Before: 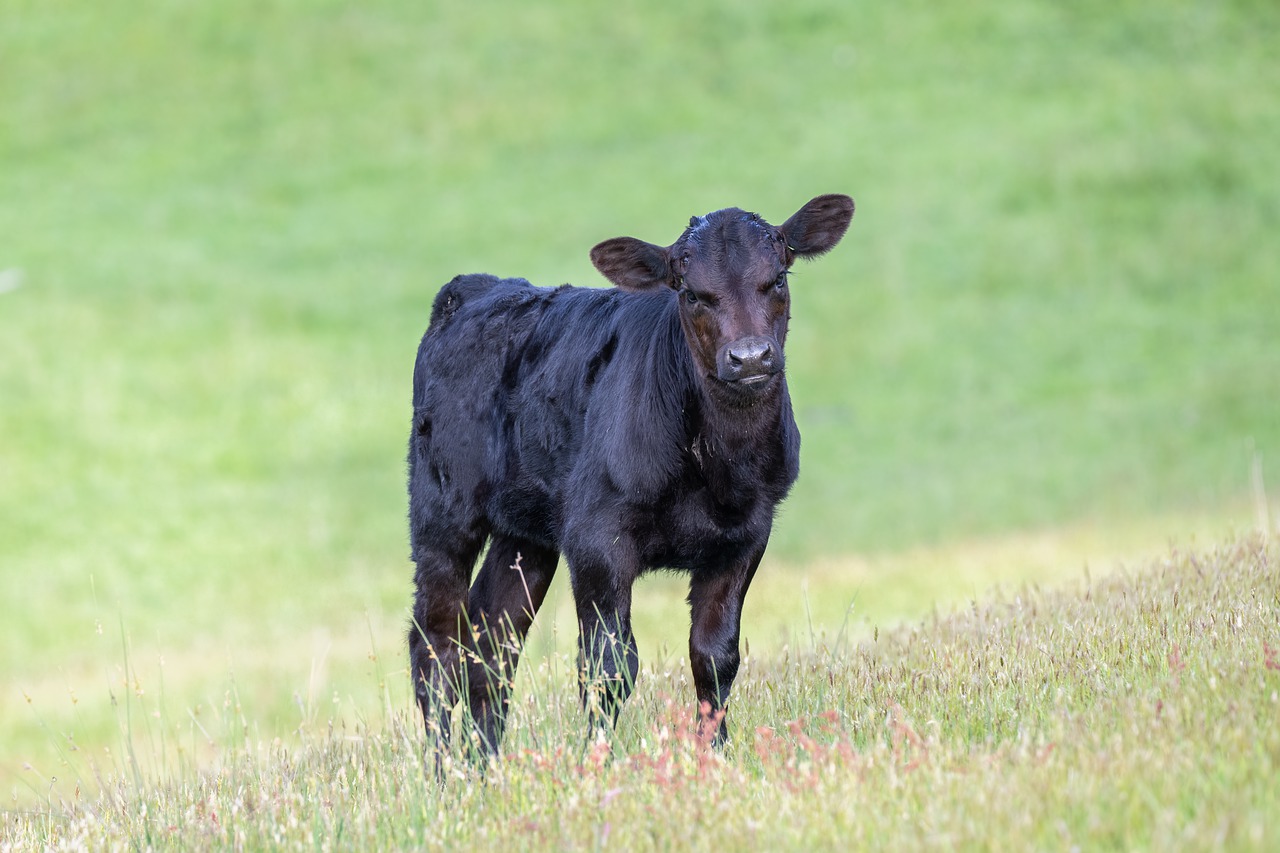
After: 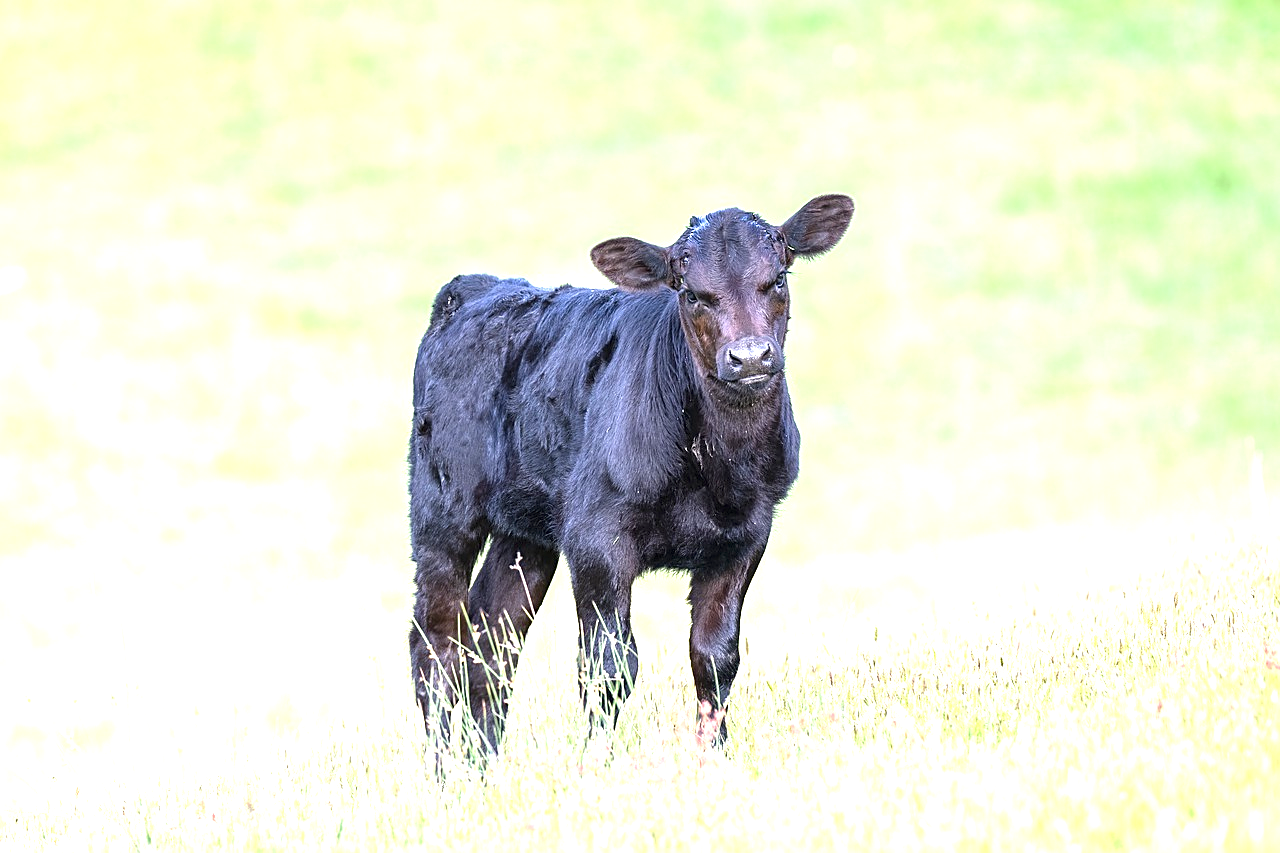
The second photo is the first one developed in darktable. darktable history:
exposure: black level correction 0, exposure 1.4 EV, compensate highlight preservation false
sharpen: on, module defaults
